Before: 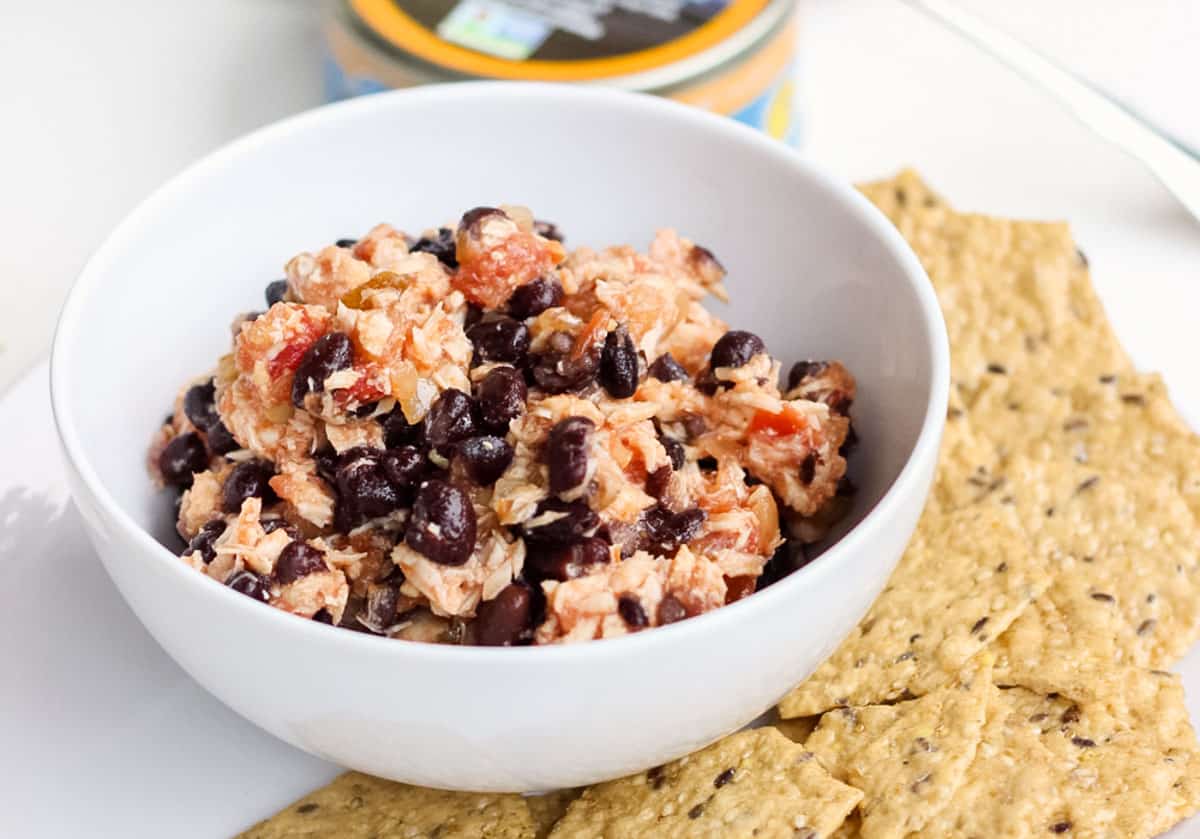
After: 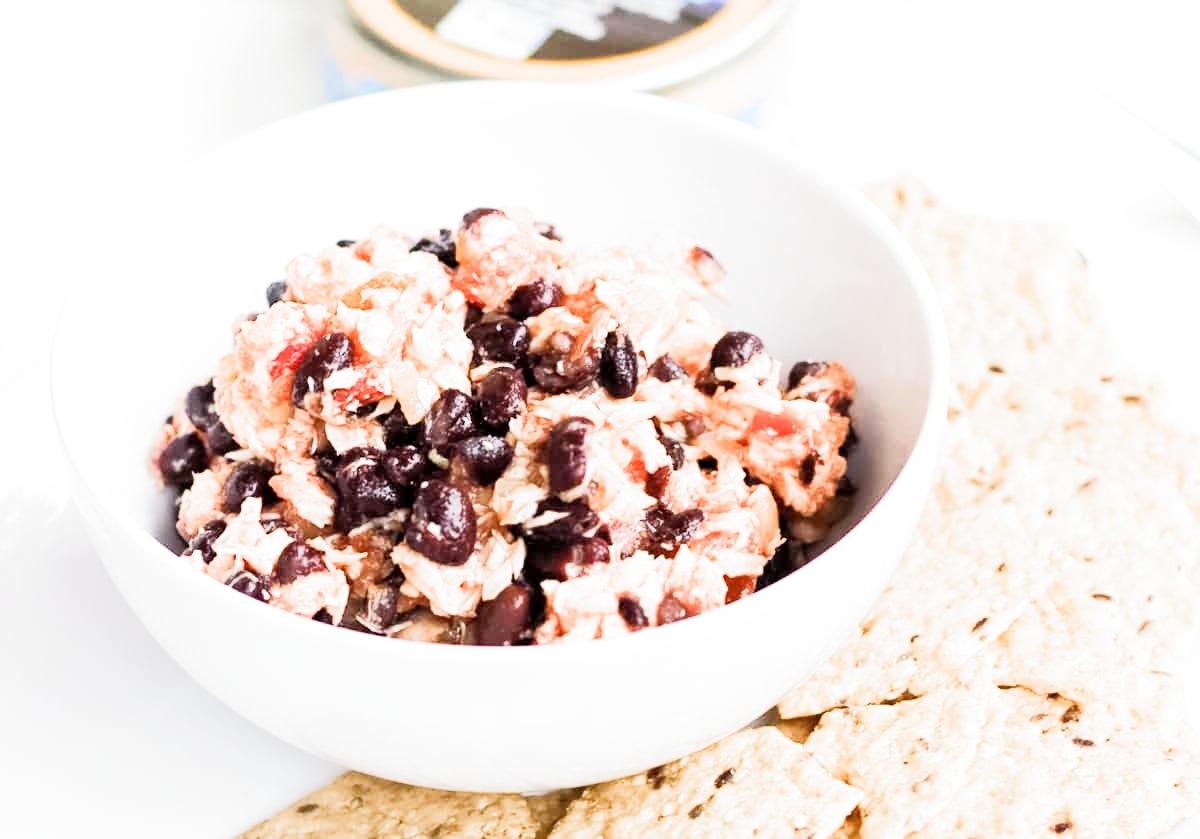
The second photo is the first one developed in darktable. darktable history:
exposure: black level correction 0, exposure 1.5 EV, compensate exposure bias true, compensate highlight preservation false
filmic rgb: middle gray luminance 18.42%, black relative exposure -11.25 EV, white relative exposure 3.75 EV, threshold 6 EV, target black luminance 0%, hardness 5.87, latitude 57.4%, contrast 0.963, shadows ↔ highlights balance 49.98%, add noise in highlights 0, preserve chrominance luminance Y, color science v3 (2019), use custom middle-gray values true, iterations of high-quality reconstruction 0, contrast in highlights soft, enable highlight reconstruction true
shadows and highlights: shadows 0, highlights 40
